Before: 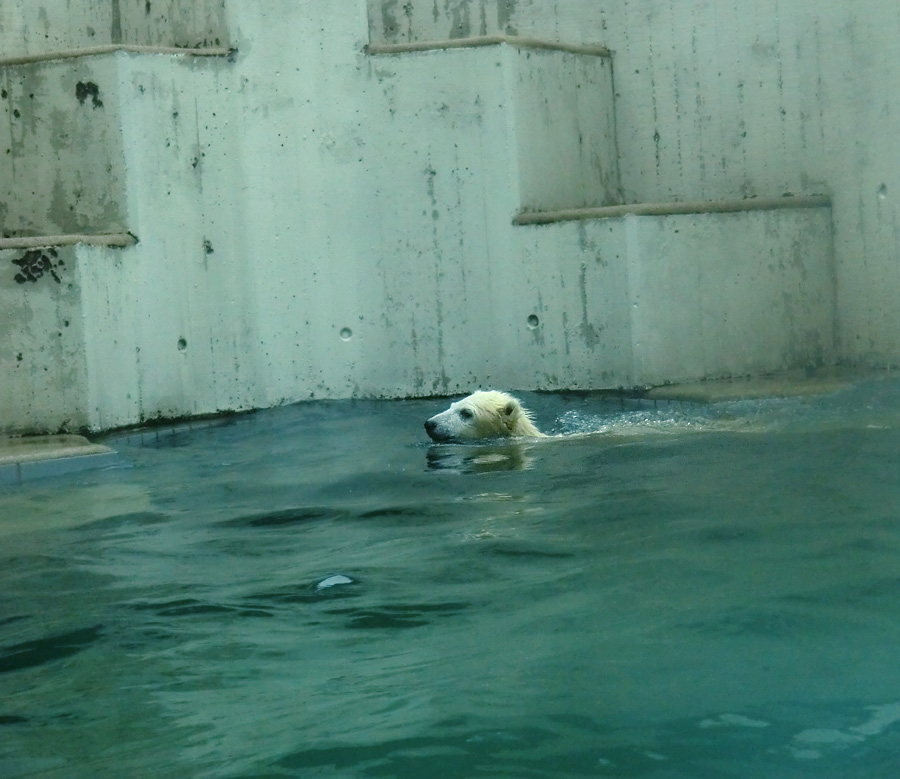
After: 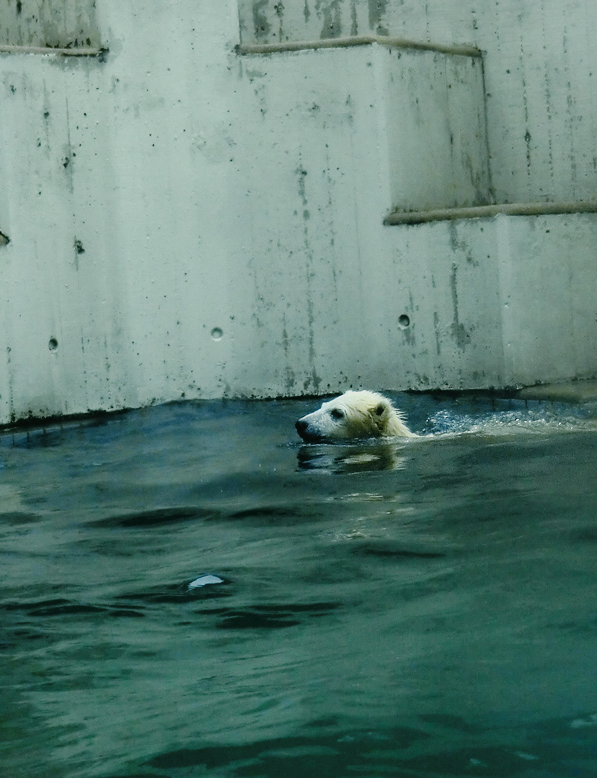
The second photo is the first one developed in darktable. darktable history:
base curve: curves: ch0 [(0, 0) (0.036, 0.025) (0.121, 0.166) (0.206, 0.329) (0.605, 0.79) (1, 1)], preserve colors none
tone equalizer: -8 EV 0.097 EV
exposure: black level correction 0, exposure -0.757 EV, compensate exposure bias true, compensate highlight preservation false
tone curve: curves: ch0 [(0, 0.012) (0.056, 0.046) (0.218, 0.213) (0.606, 0.62) (0.82, 0.846) (1, 1)]; ch1 [(0, 0) (0.226, 0.261) (0.403, 0.437) (0.469, 0.472) (0.495, 0.499) (0.508, 0.503) (0.545, 0.555) (0.59, 0.598) (0.686, 0.728) (1, 1)]; ch2 [(0, 0) (0.269, 0.299) (0.459, 0.45) (0.498, 0.499) (0.523, 0.512) (0.568, 0.558) (0.634, 0.617) (0.698, 0.677) (0.806, 0.769) (1, 1)], color space Lab, independent channels, preserve colors none
crop and rotate: left 14.334%, right 19.283%
